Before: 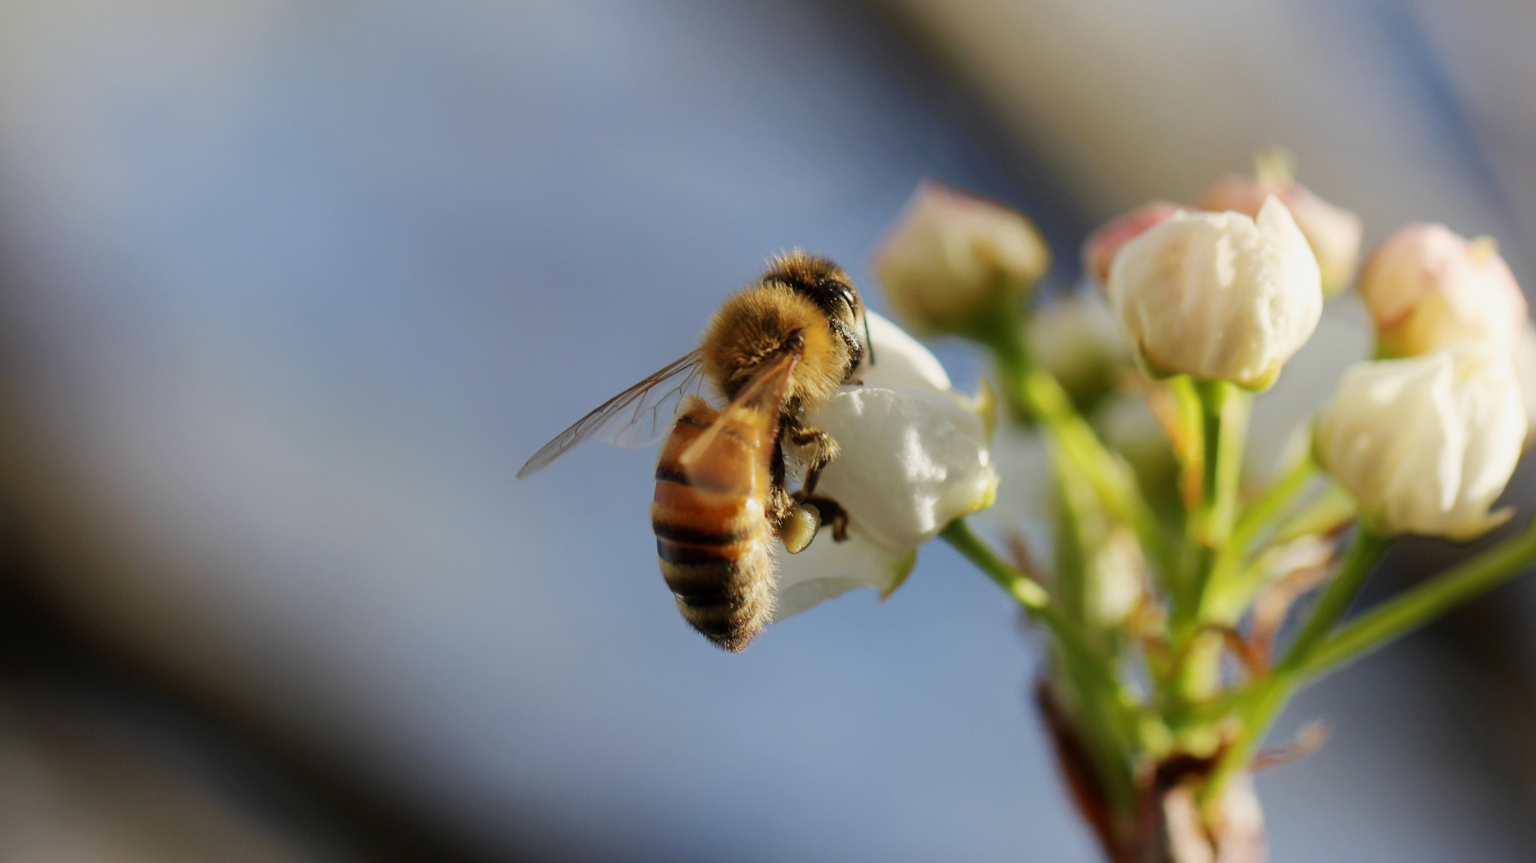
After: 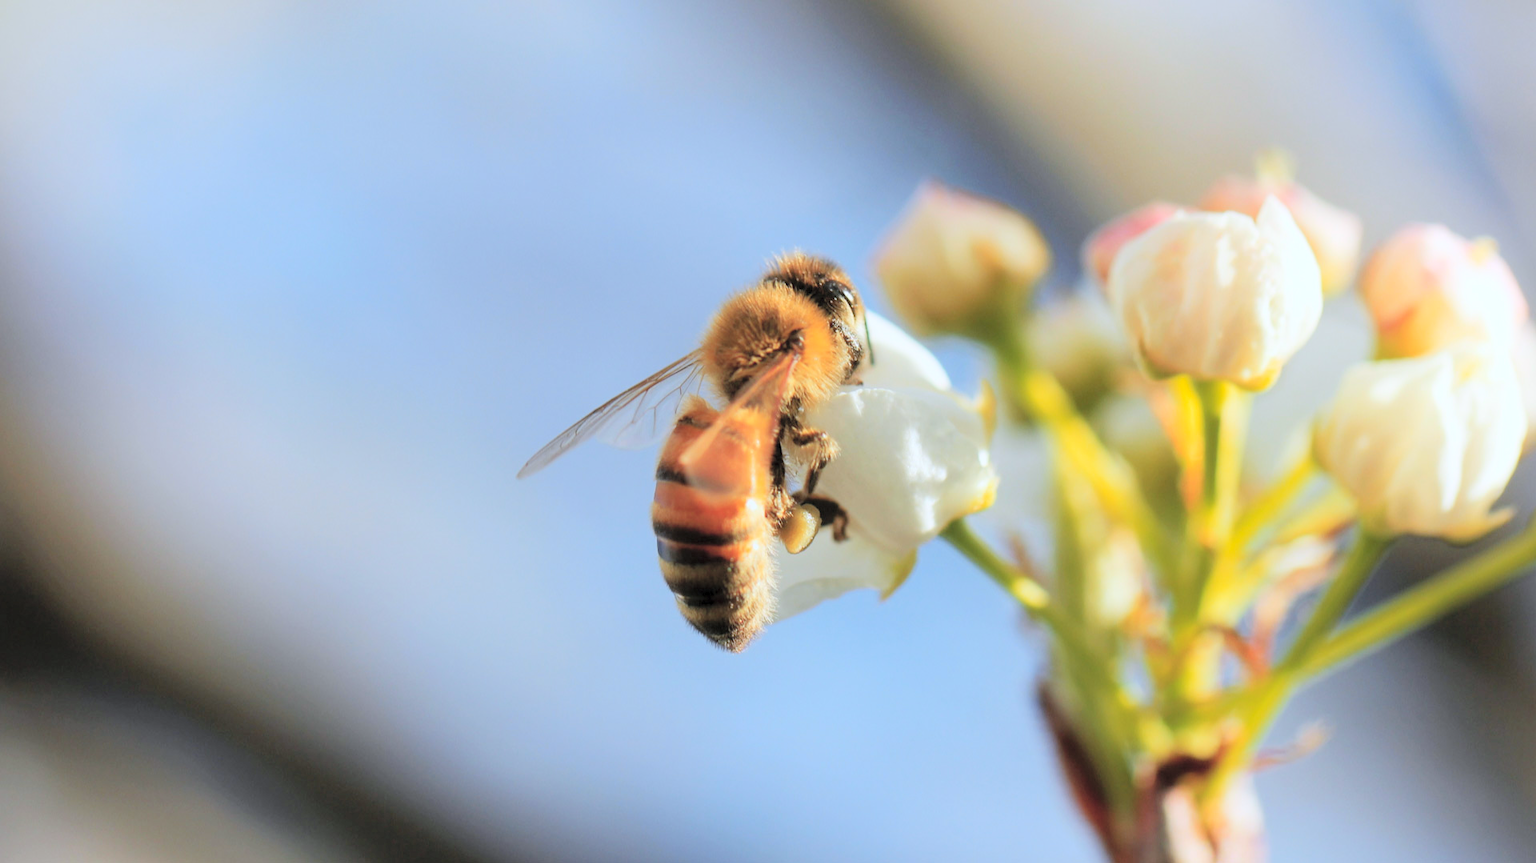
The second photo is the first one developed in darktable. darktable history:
exposure: exposure 0.2 EV, compensate highlight preservation false
white balance: red 0.954, blue 1.079
global tonemap: drago (0.7, 100)
color zones: curves: ch1 [(0.235, 0.558) (0.75, 0.5)]; ch2 [(0.25, 0.462) (0.749, 0.457)], mix 25.94%
contrast brightness saturation: contrast 0.05, brightness 0.06, saturation 0.01
